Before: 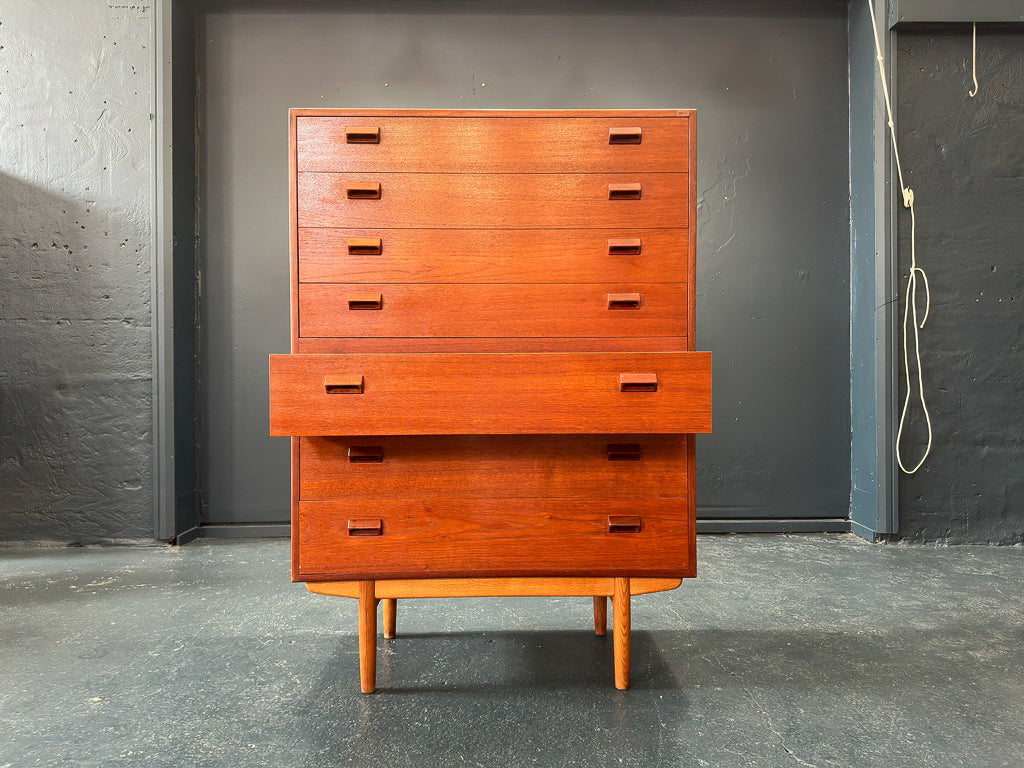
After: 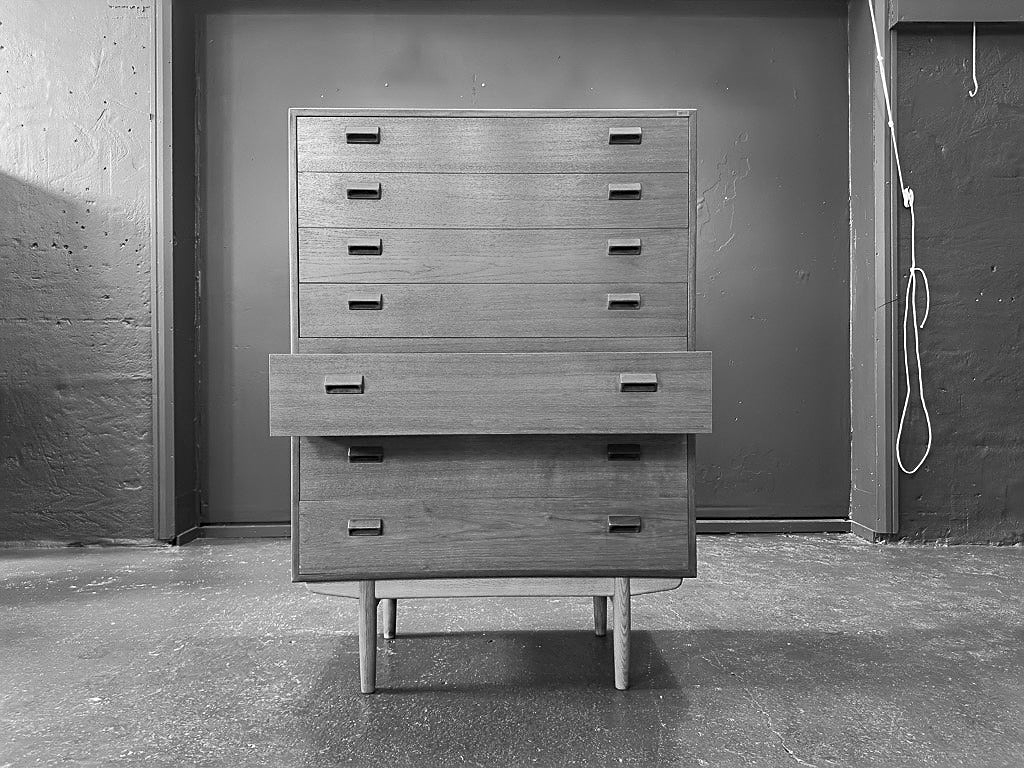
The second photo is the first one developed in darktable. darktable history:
sharpen: on, module defaults
monochrome: a 16.01, b -2.65, highlights 0.52
